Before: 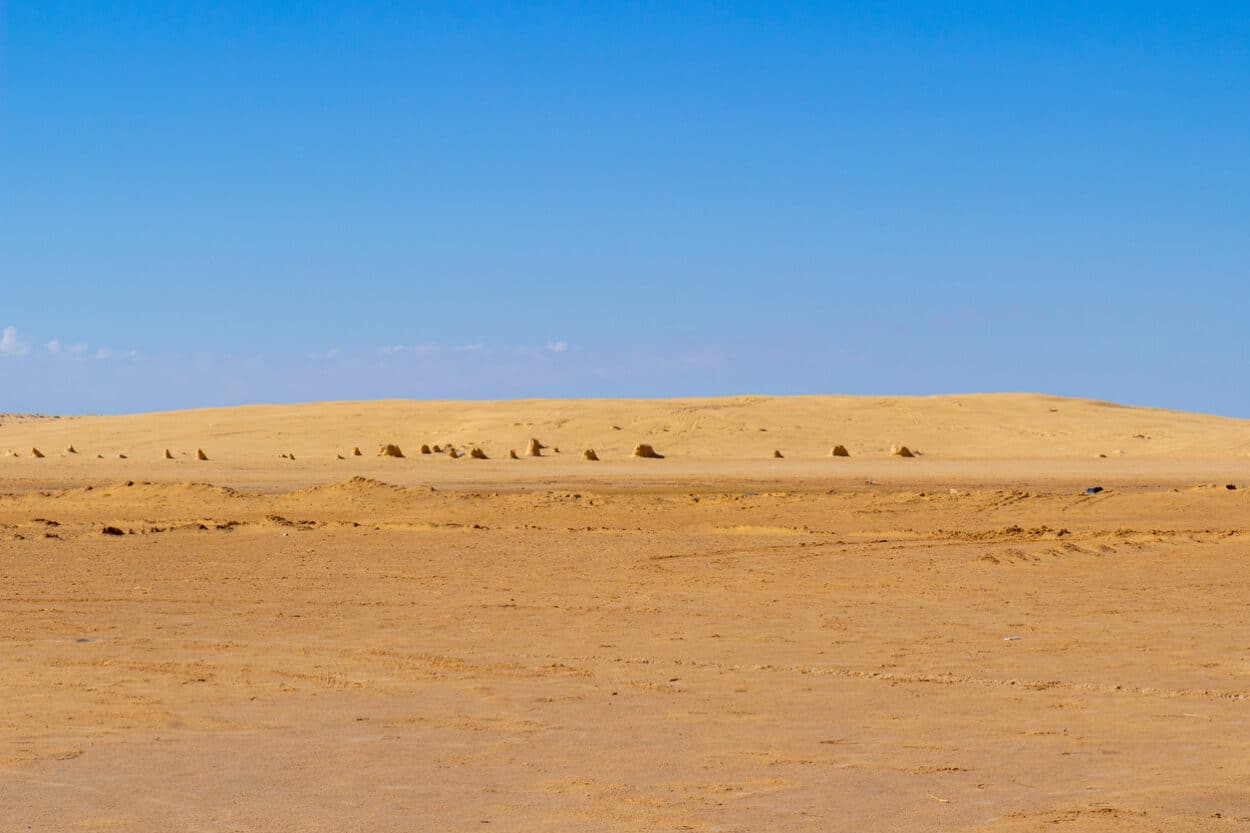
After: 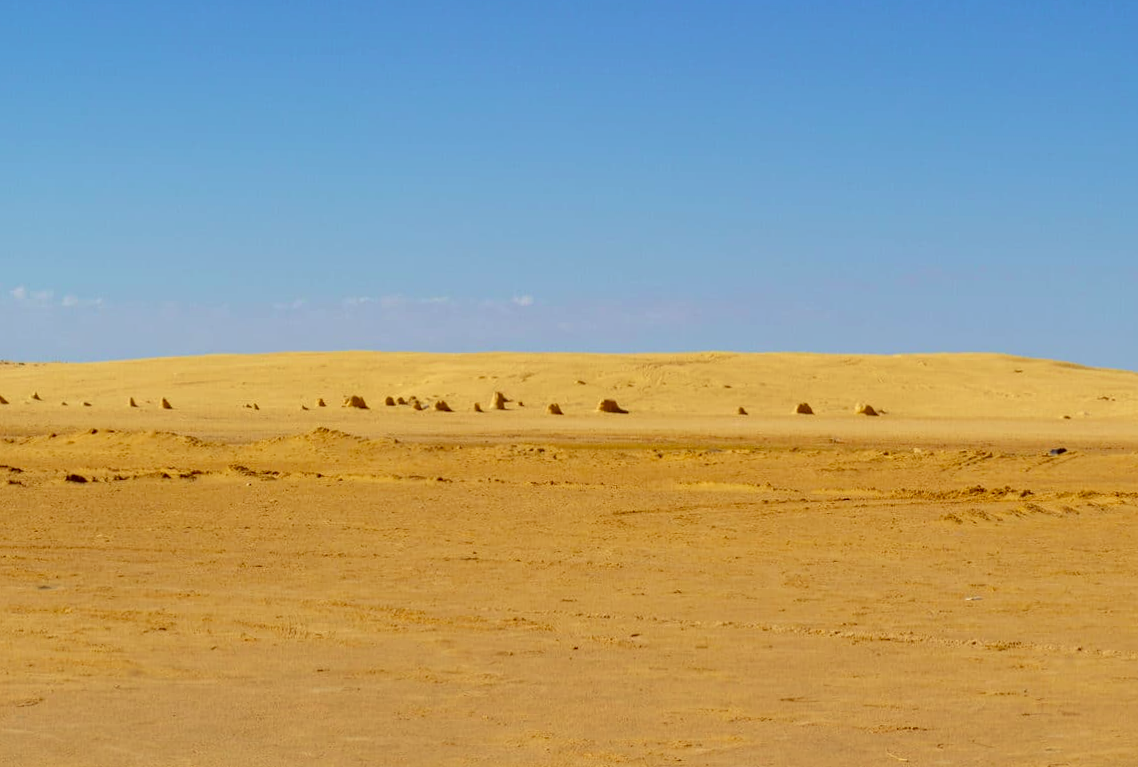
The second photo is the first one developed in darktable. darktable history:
crop: left 3.305%, top 6.436%, right 6.389%, bottom 3.258%
color correction: highlights a* -5.3, highlights b* 9.8, shadows a* 9.8, shadows b* 24.26
velvia: on, module defaults
color balance: mode lift, gamma, gain (sRGB)
white balance: red 0.98, blue 1.034
rotate and perspective: rotation 0.8°, automatic cropping off
